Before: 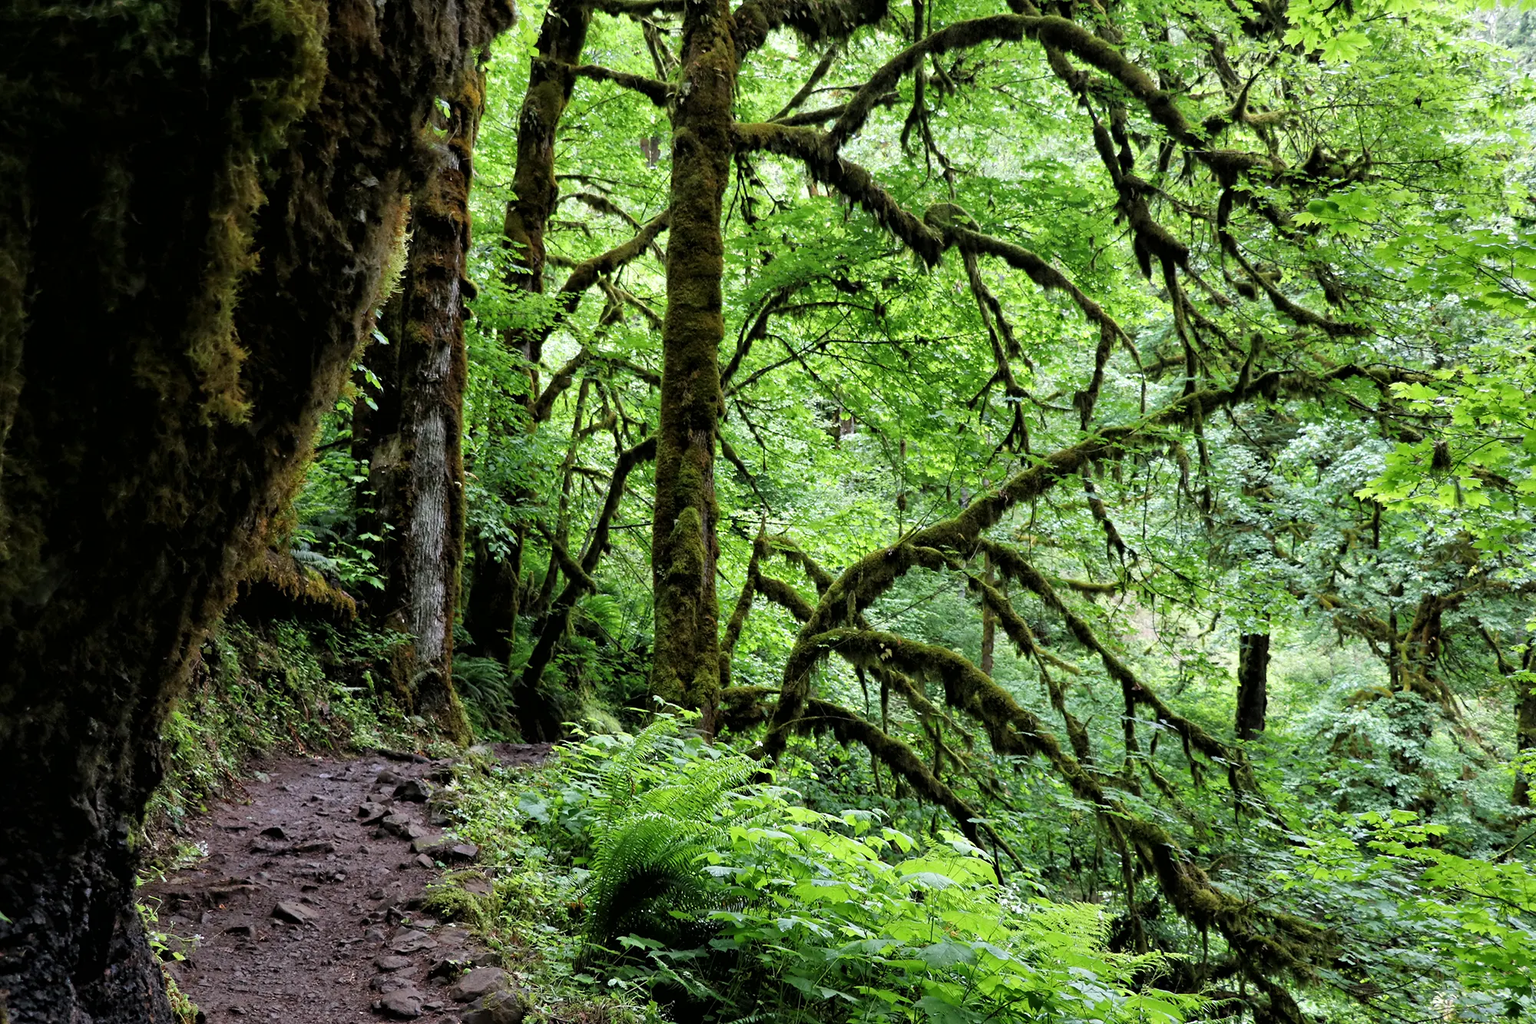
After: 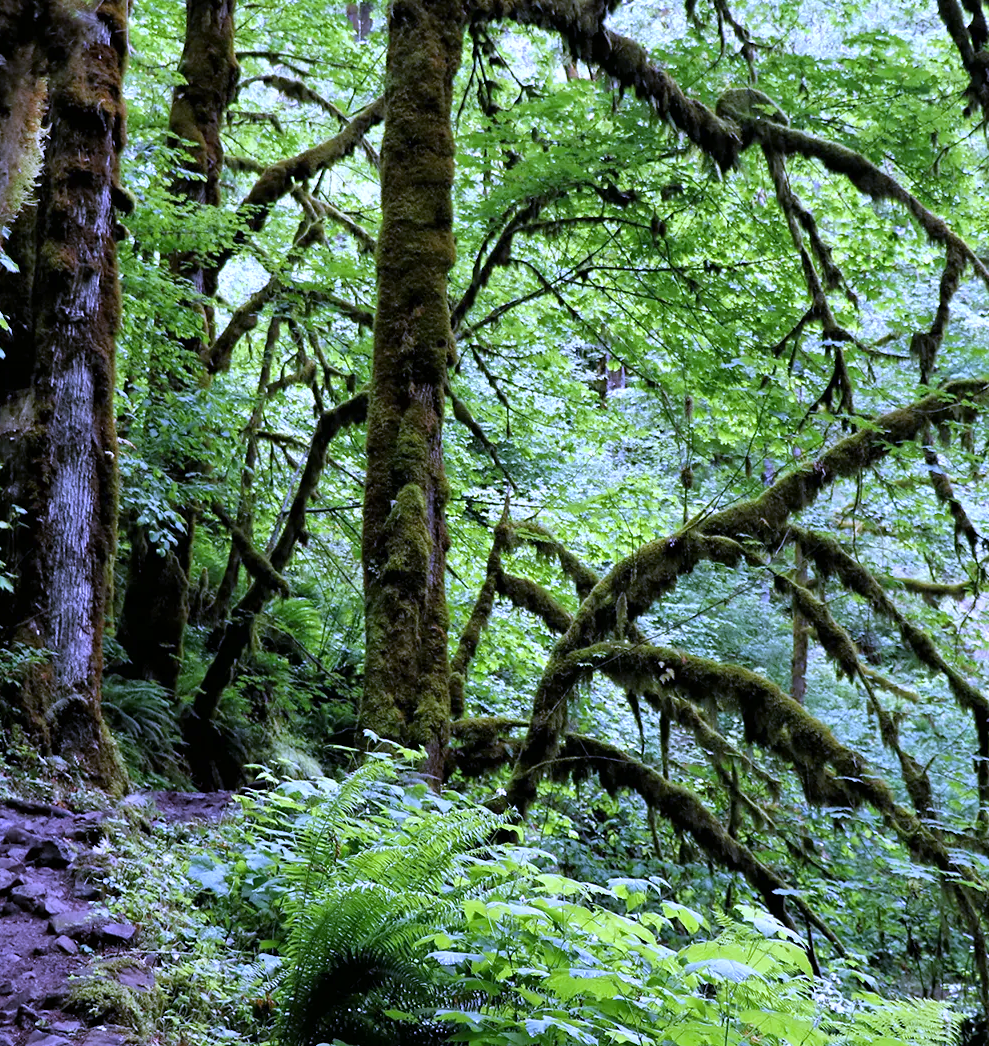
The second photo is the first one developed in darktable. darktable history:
white balance: red 0.98, blue 1.61
crop and rotate: angle 0.02°, left 24.353%, top 13.219%, right 26.156%, bottom 8.224%
